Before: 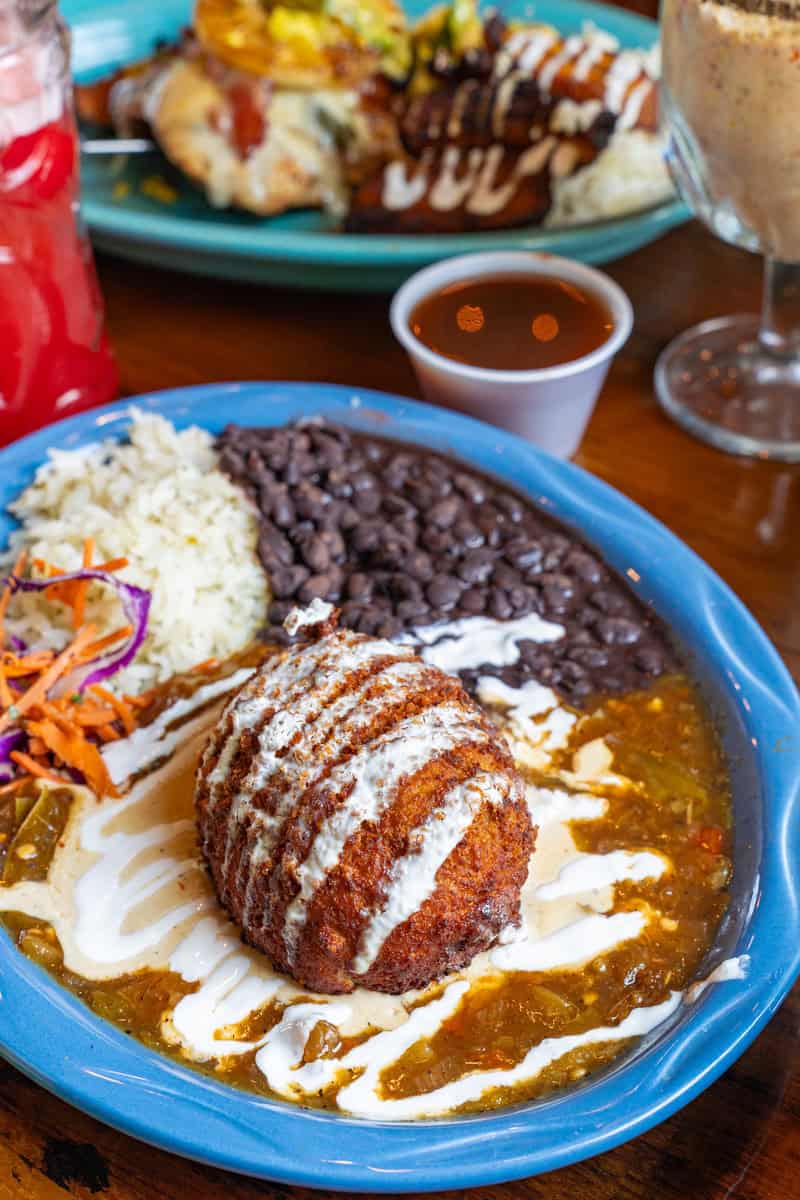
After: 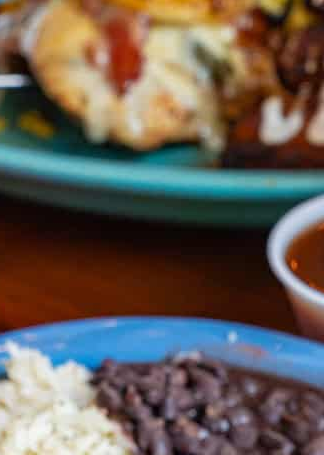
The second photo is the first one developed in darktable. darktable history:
crop: left 15.452%, top 5.459%, right 43.956%, bottom 56.62%
rotate and perspective: automatic cropping original format, crop left 0, crop top 0
